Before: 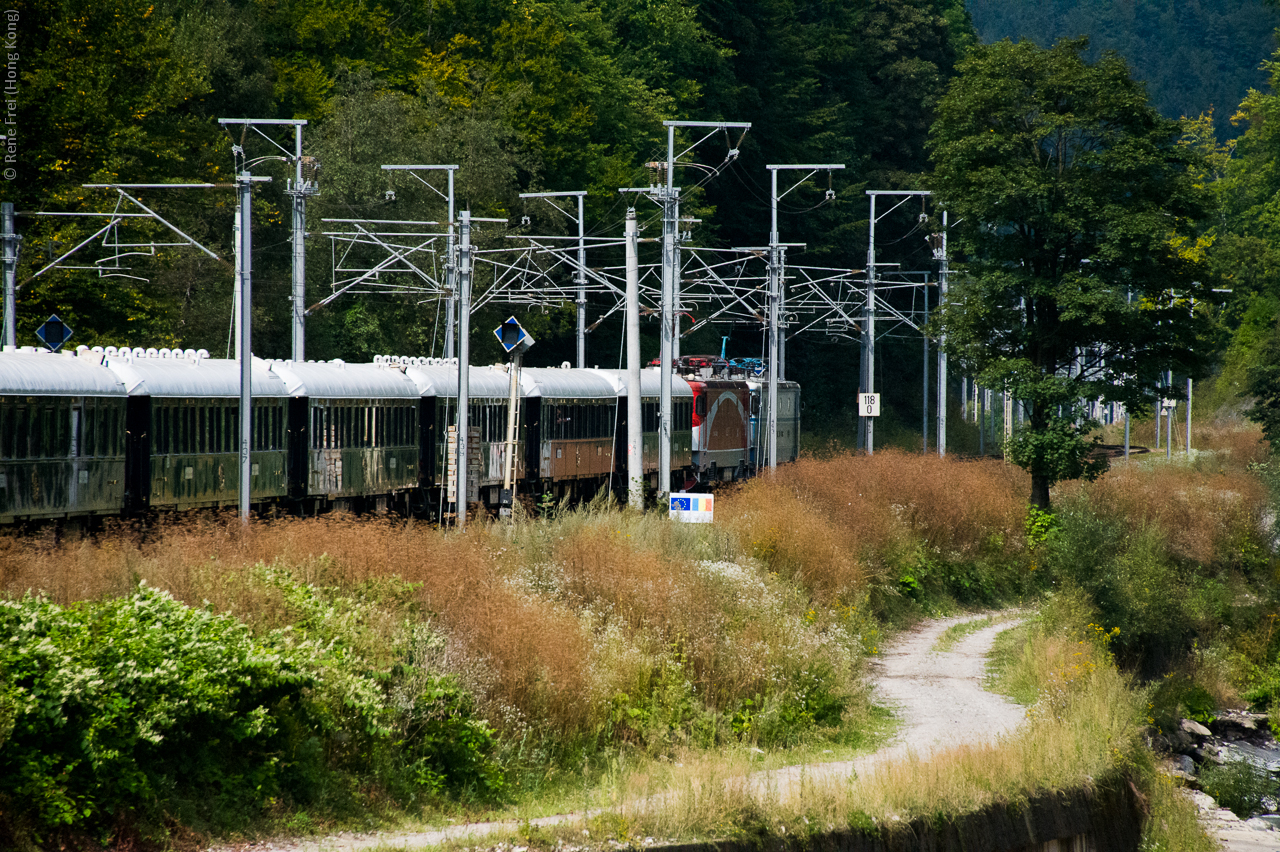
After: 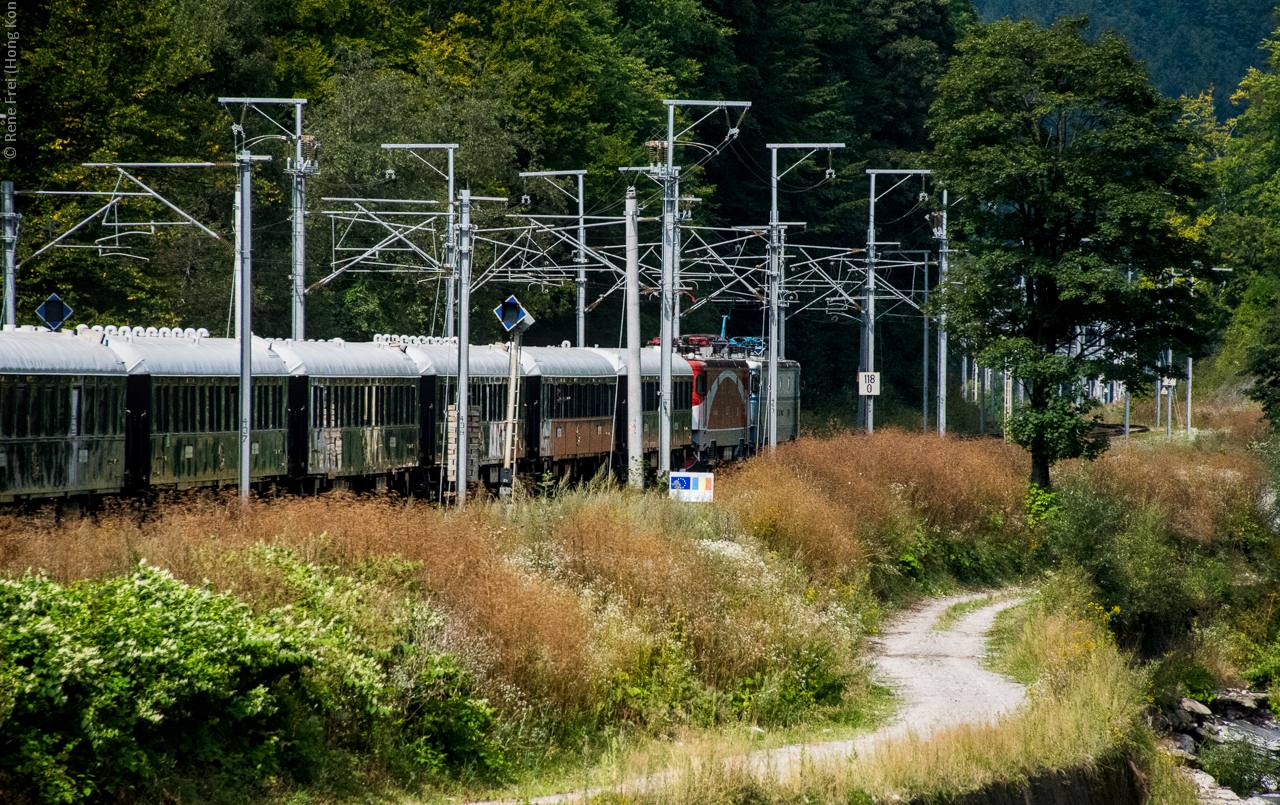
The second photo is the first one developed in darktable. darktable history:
crop and rotate: top 2.479%, bottom 3.018%
local contrast: on, module defaults
